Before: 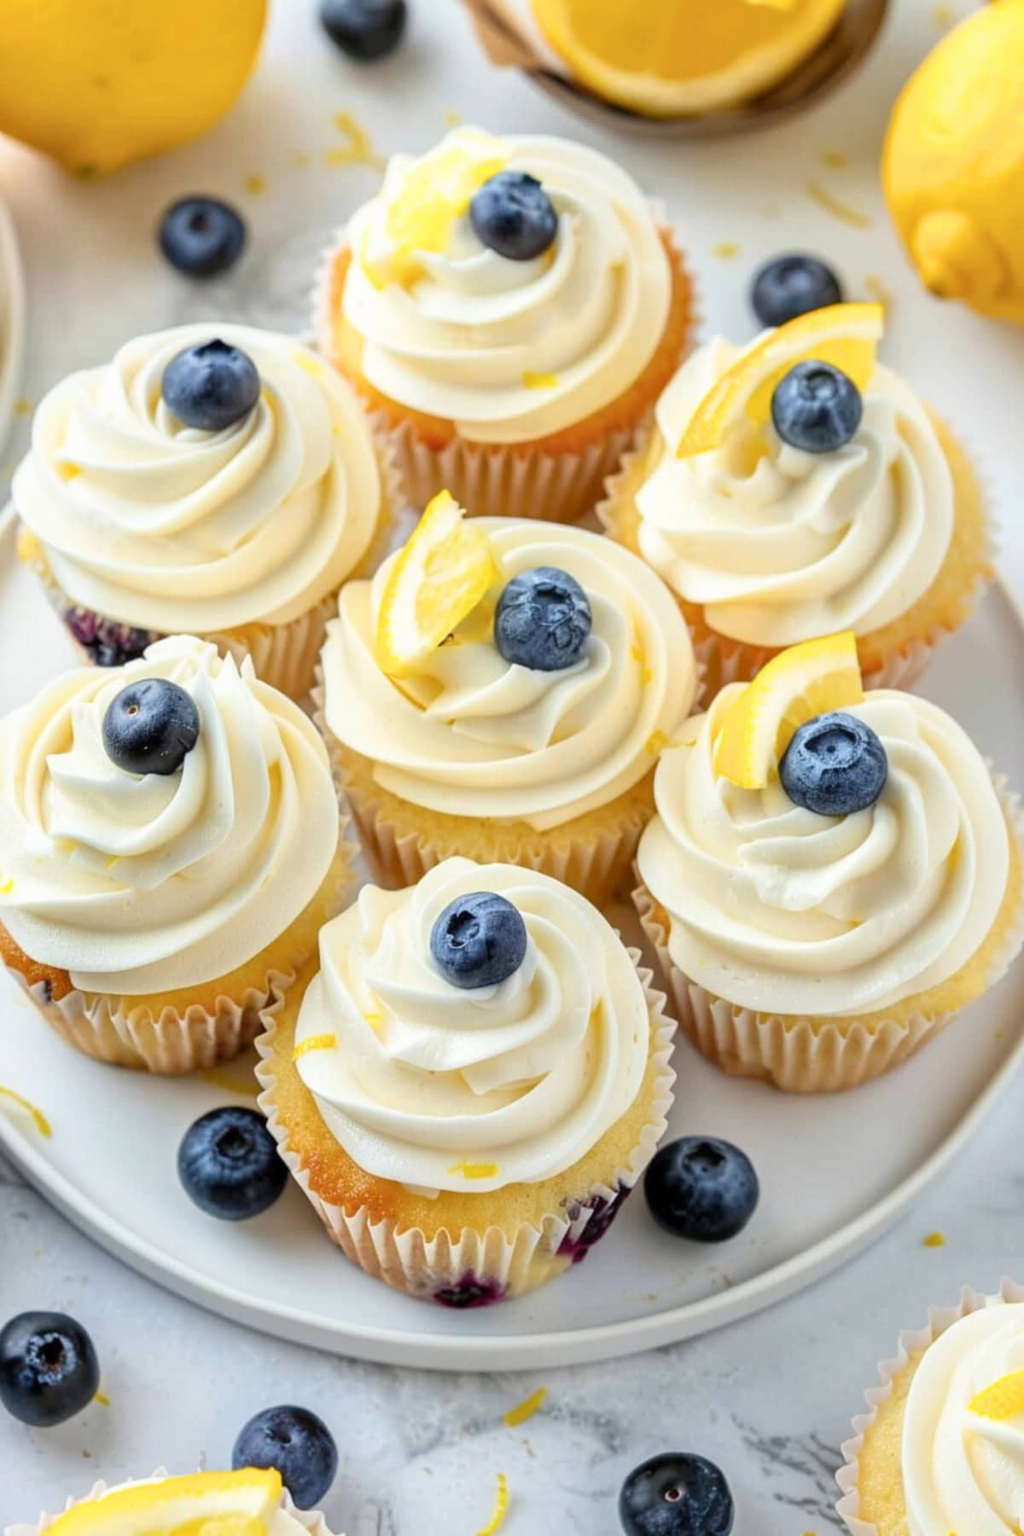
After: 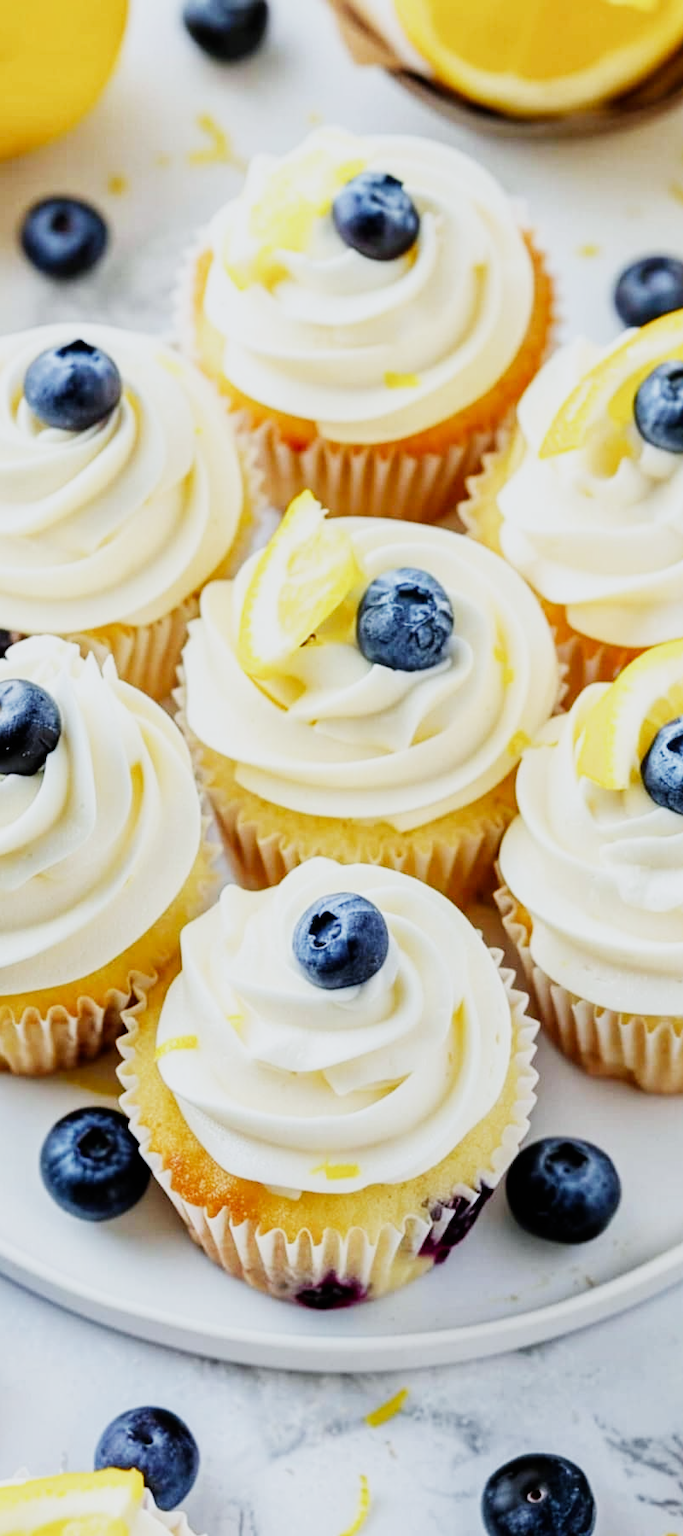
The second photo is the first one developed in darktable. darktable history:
crop and rotate: left 13.537%, right 19.796%
white balance: red 0.967, blue 1.049
exposure: exposure 0.2 EV, compensate highlight preservation false
sigmoid: contrast 1.8, skew -0.2, preserve hue 0%, red attenuation 0.1, red rotation 0.035, green attenuation 0.1, green rotation -0.017, blue attenuation 0.15, blue rotation -0.052, base primaries Rec2020
